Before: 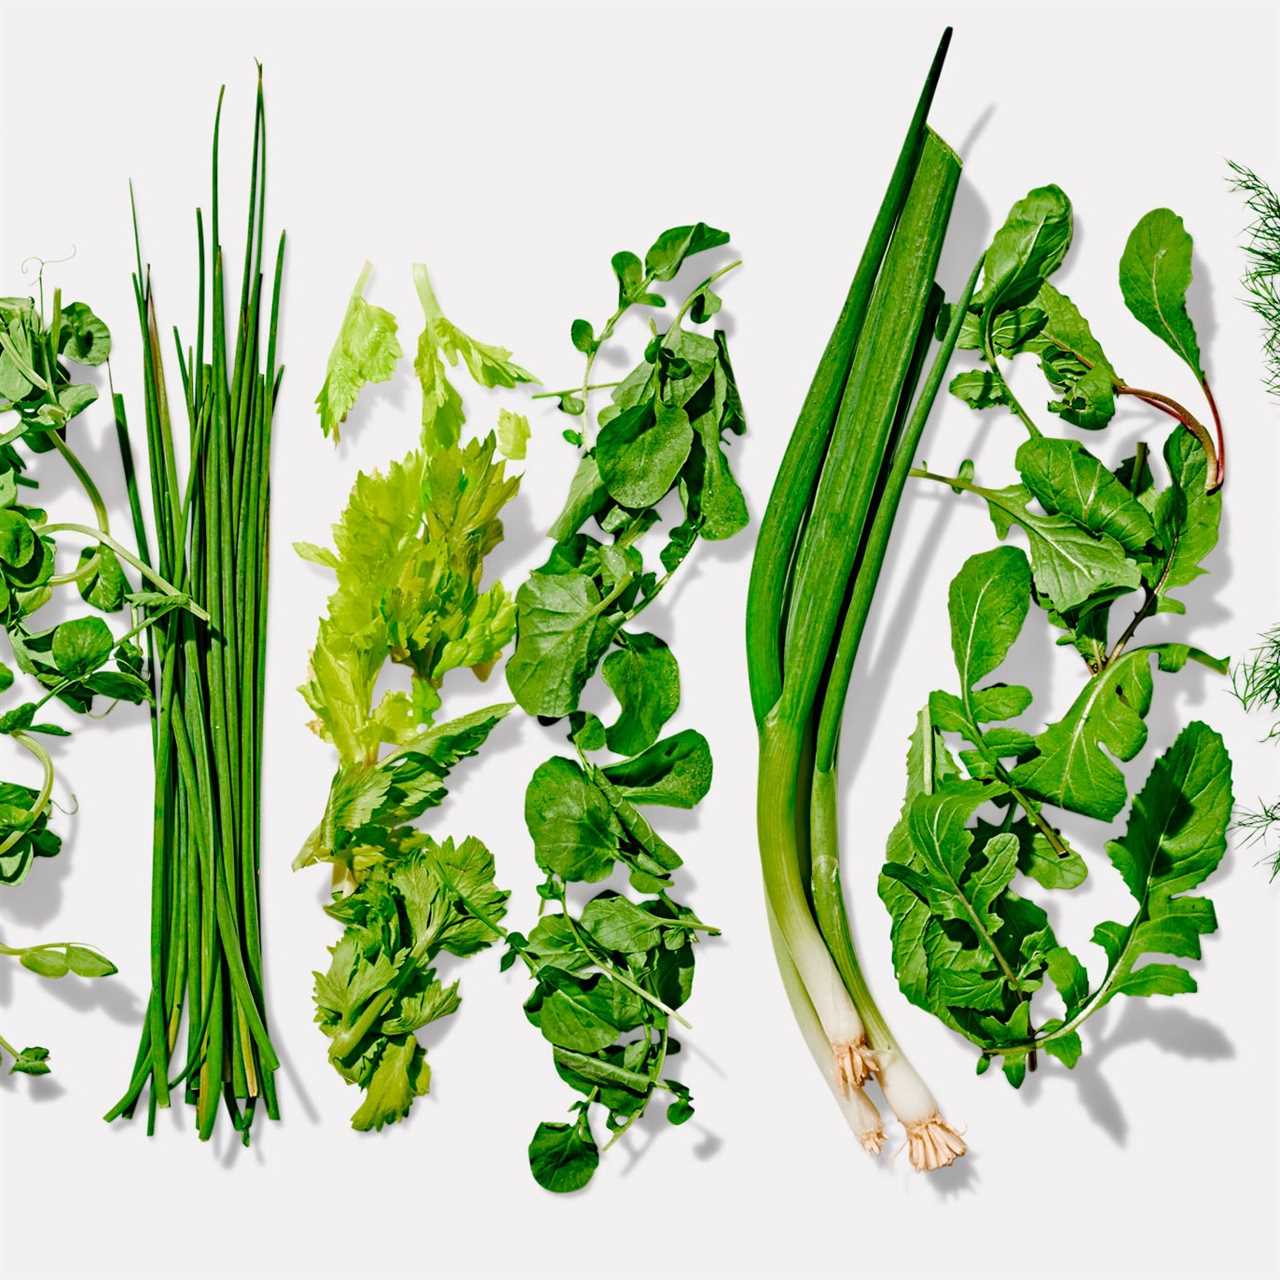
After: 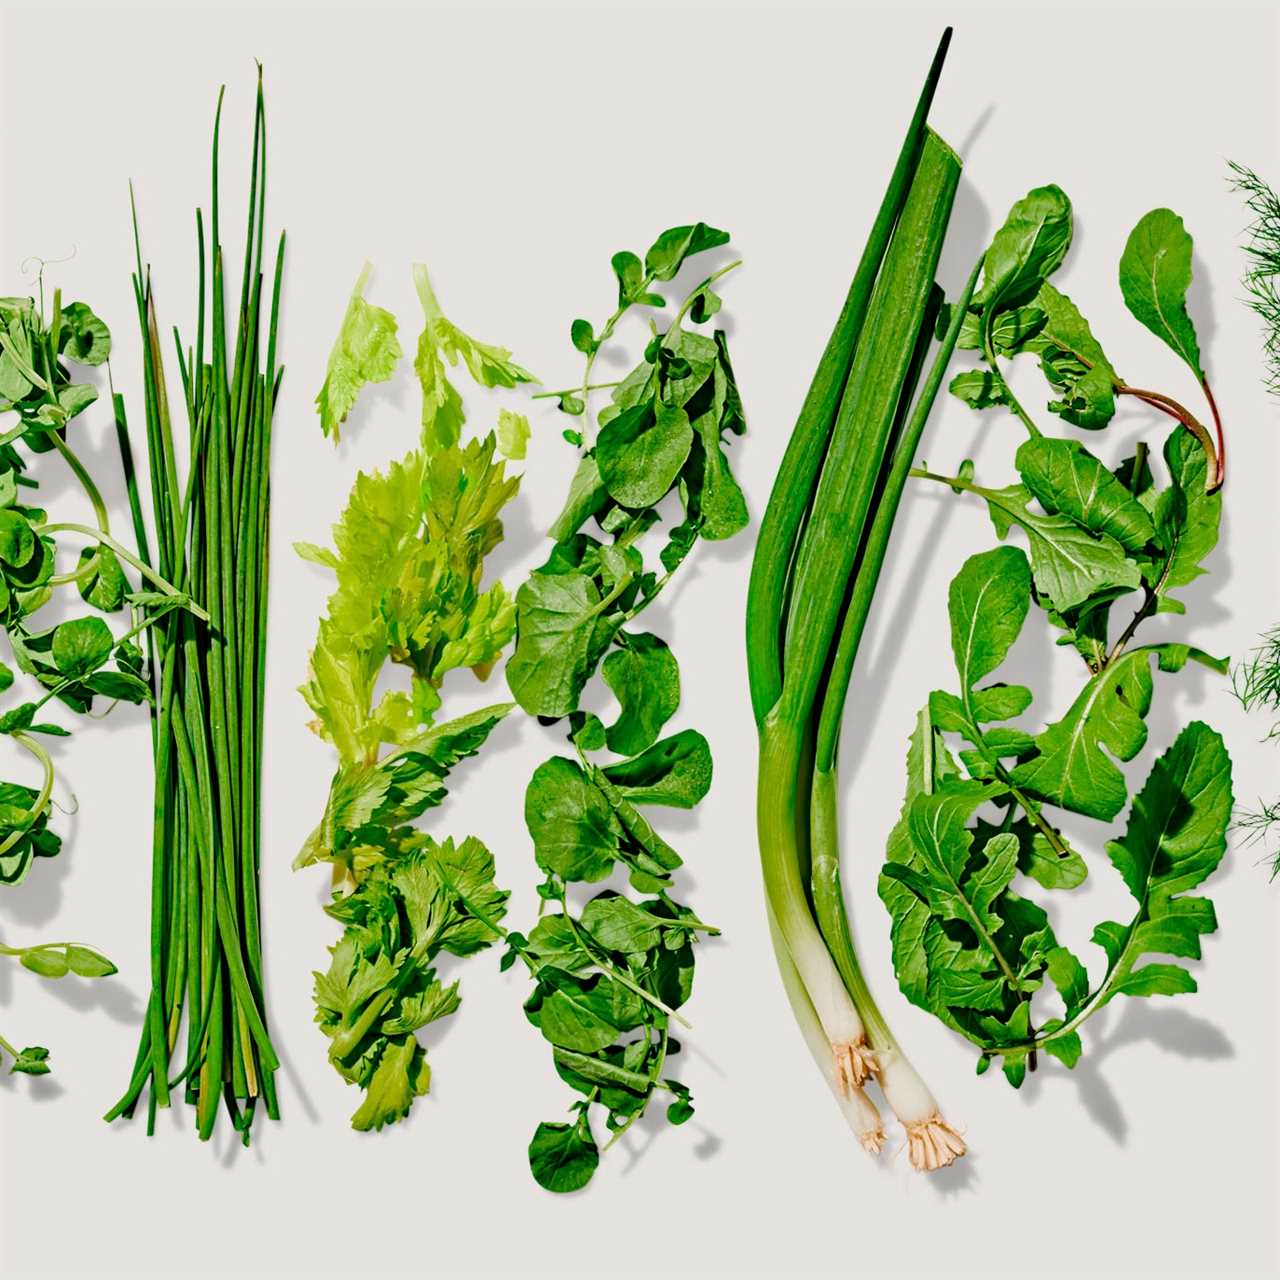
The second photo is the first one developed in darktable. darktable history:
filmic rgb: black relative exposure -11.35 EV, white relative exposure 3.22 EV, hardness 6.76, color science v6 (2022)
white balance: red 1.009, blue 0.985
